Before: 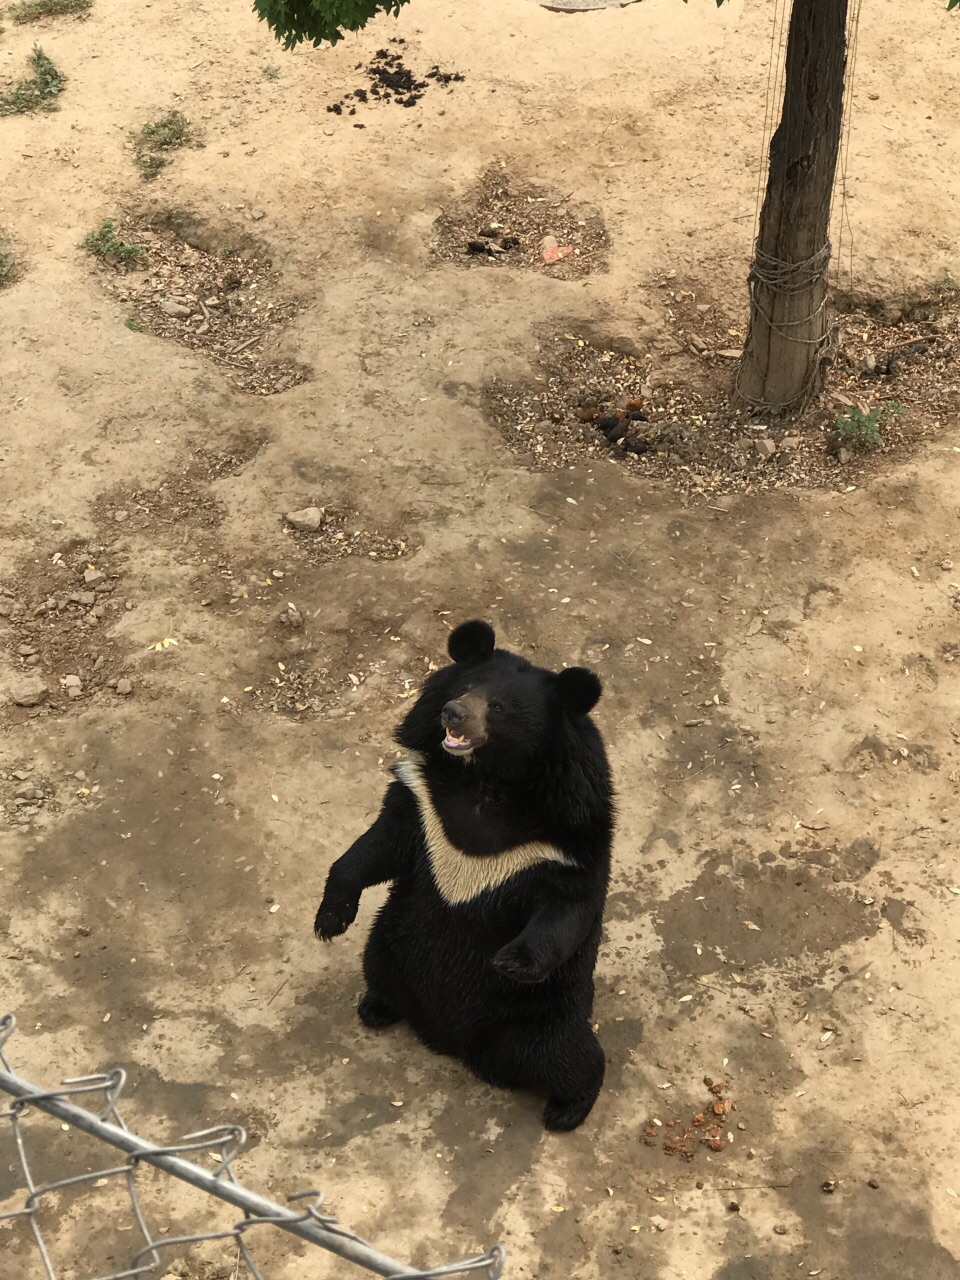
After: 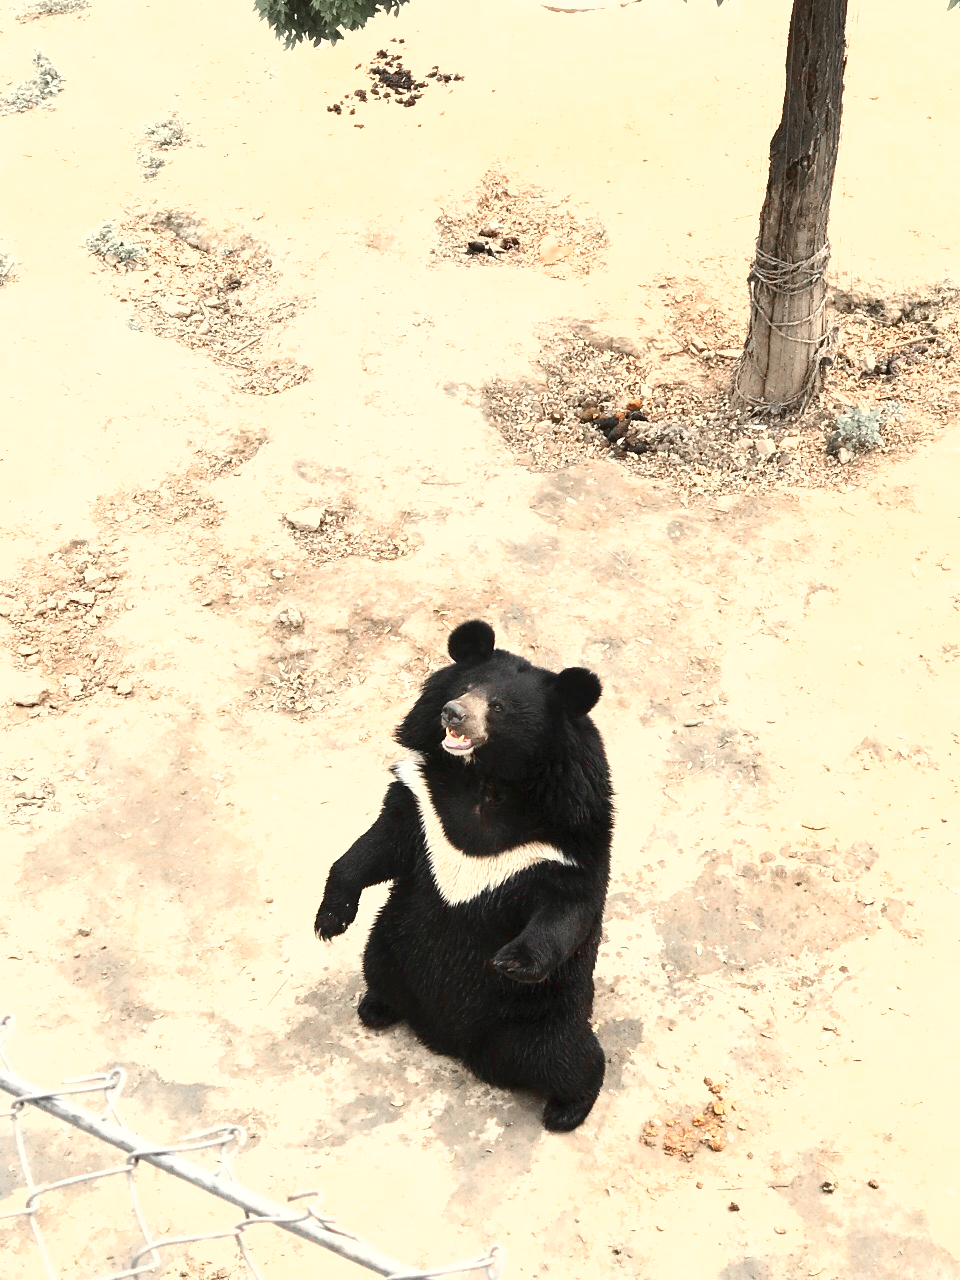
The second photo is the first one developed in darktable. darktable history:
shadows and highlights: shadows 25.36, highlights -26.32
contrast brightness saturation: contrast 0.299
color zones: curves: ch1 [(0, 0.708) (0.088, 0.648) (0.245, 0.187) (0.429, 0.326) (0.571, 0.498) (0.714, 0.5) (0.857, 0.5) (1, 0.708)]
exposure: black level correction 0, exposure 1.918 EV, compensate exposure bias true, compensate highlight preservation false
